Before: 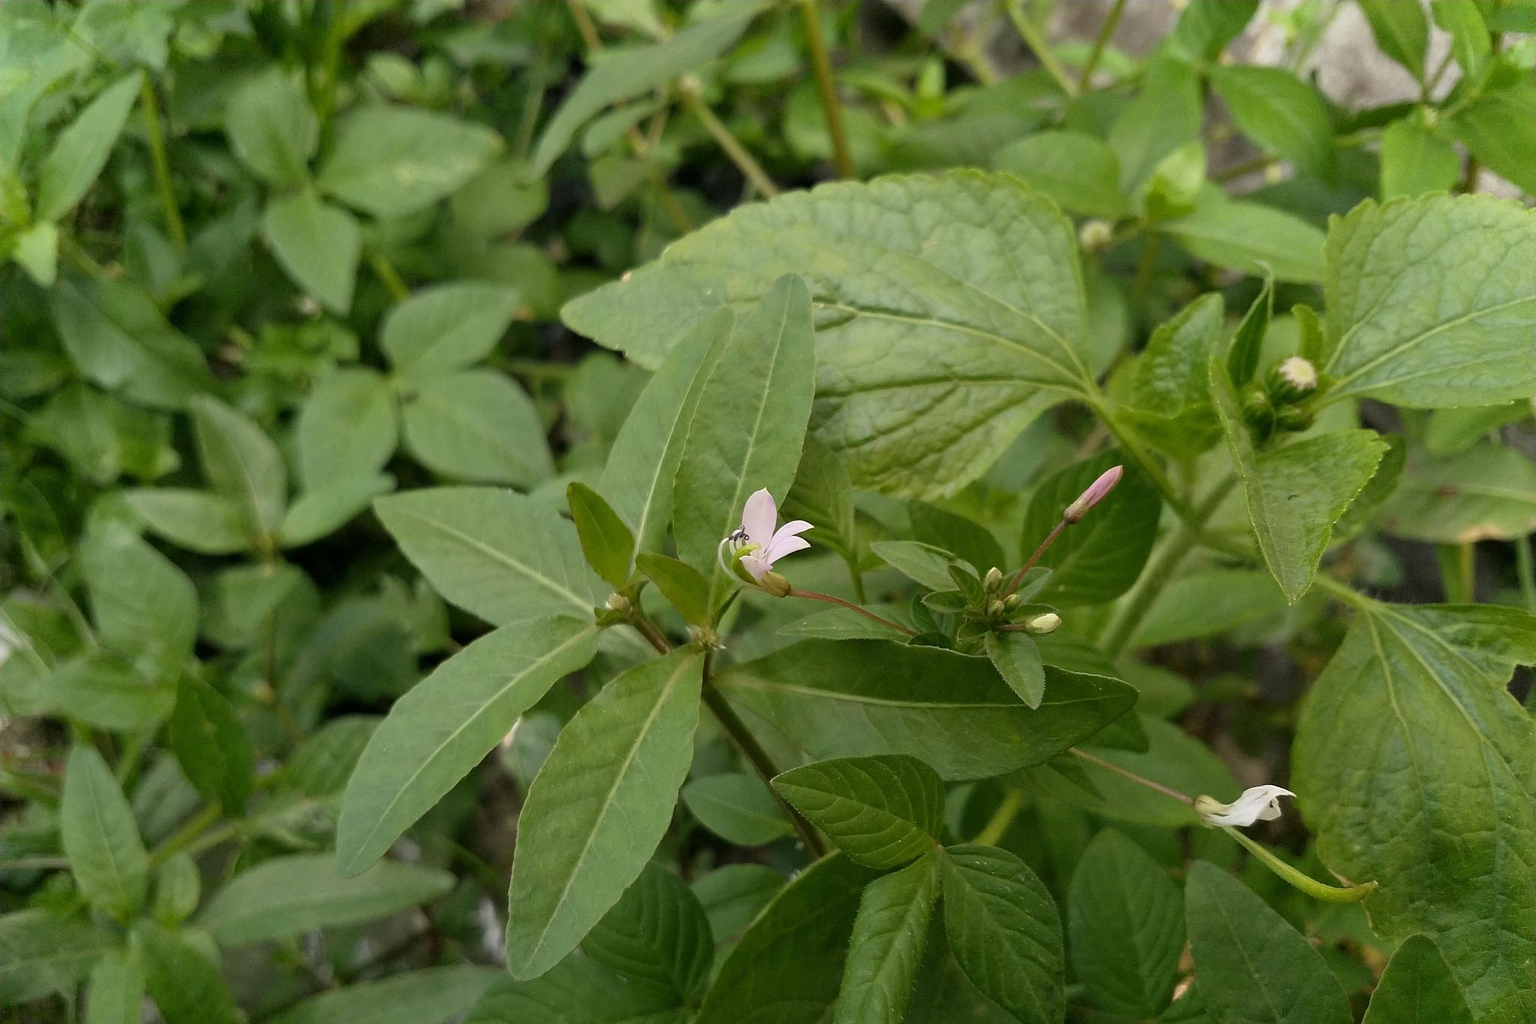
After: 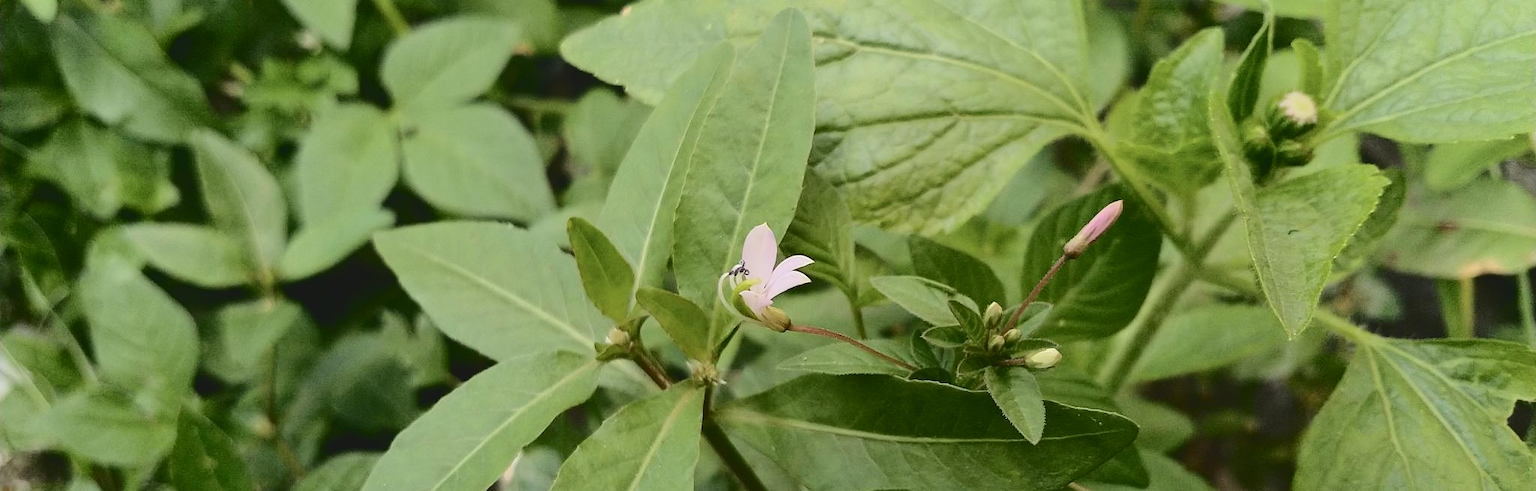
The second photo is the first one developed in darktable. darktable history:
crop and rotate: top 25.918%, bottom 26.071%
tone curve: curves: ch0 [(0, 0) (0.003, 0.079) (0.011, 0.083) (0.025, 0.088) (0.044, 0.095) (0.069, 0.106) (0.1, 0.115) (0.136, 0.127) (0.177, 0.152) (0.224, 0.198) (0.277, 0.263) (0.335, 0.371) (0.399, 0.483) (0.468, 0.582) (0.543, 0.664) (0.623, 0.726) (0.709, 0.793) (0.801, 0.842) (0.898, 0.896) (1, 1)], color space Lab, independent channels, preserve colors none
